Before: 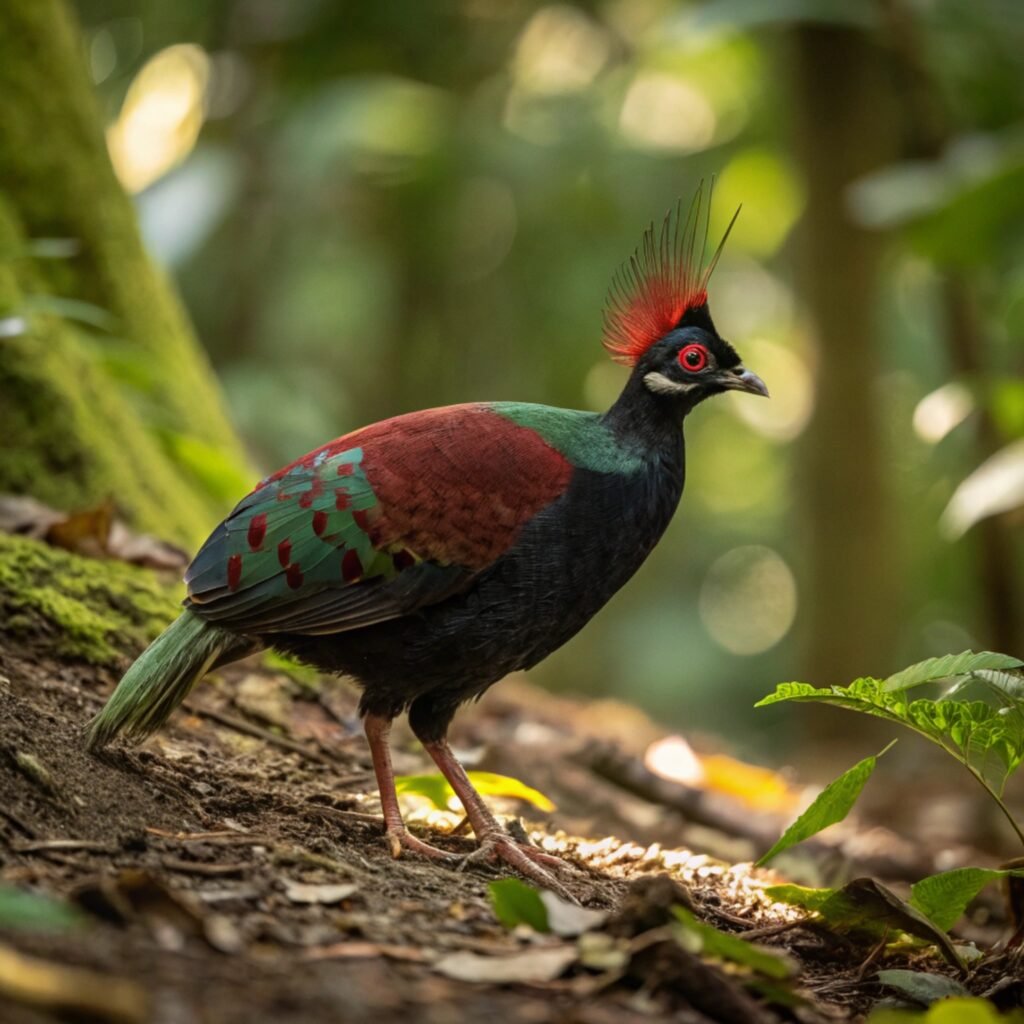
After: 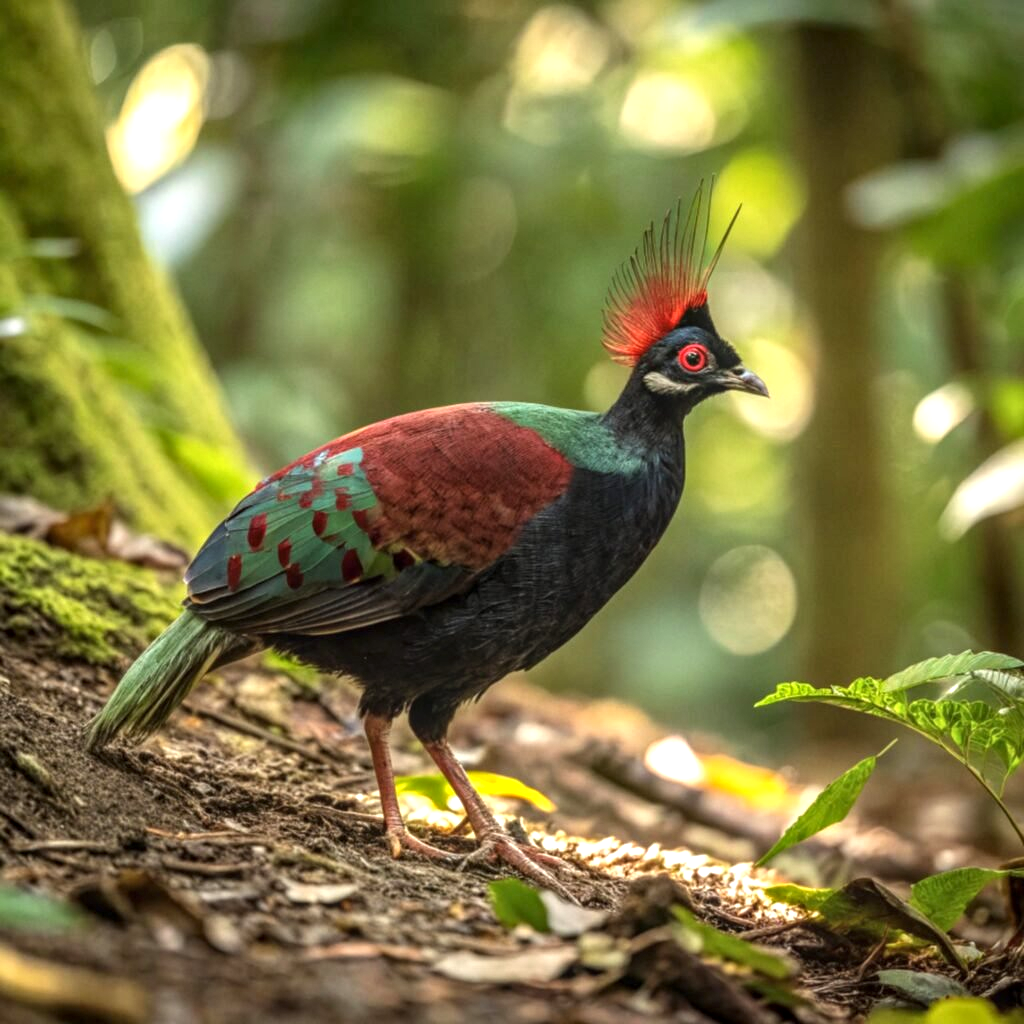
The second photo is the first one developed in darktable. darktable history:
exposure: black level correction 0, exposure 0.7 EV, compensate exposure bias true, compensate highlight preservation false
local contrast: highlights 0%, shadows 0%, detail 133%
